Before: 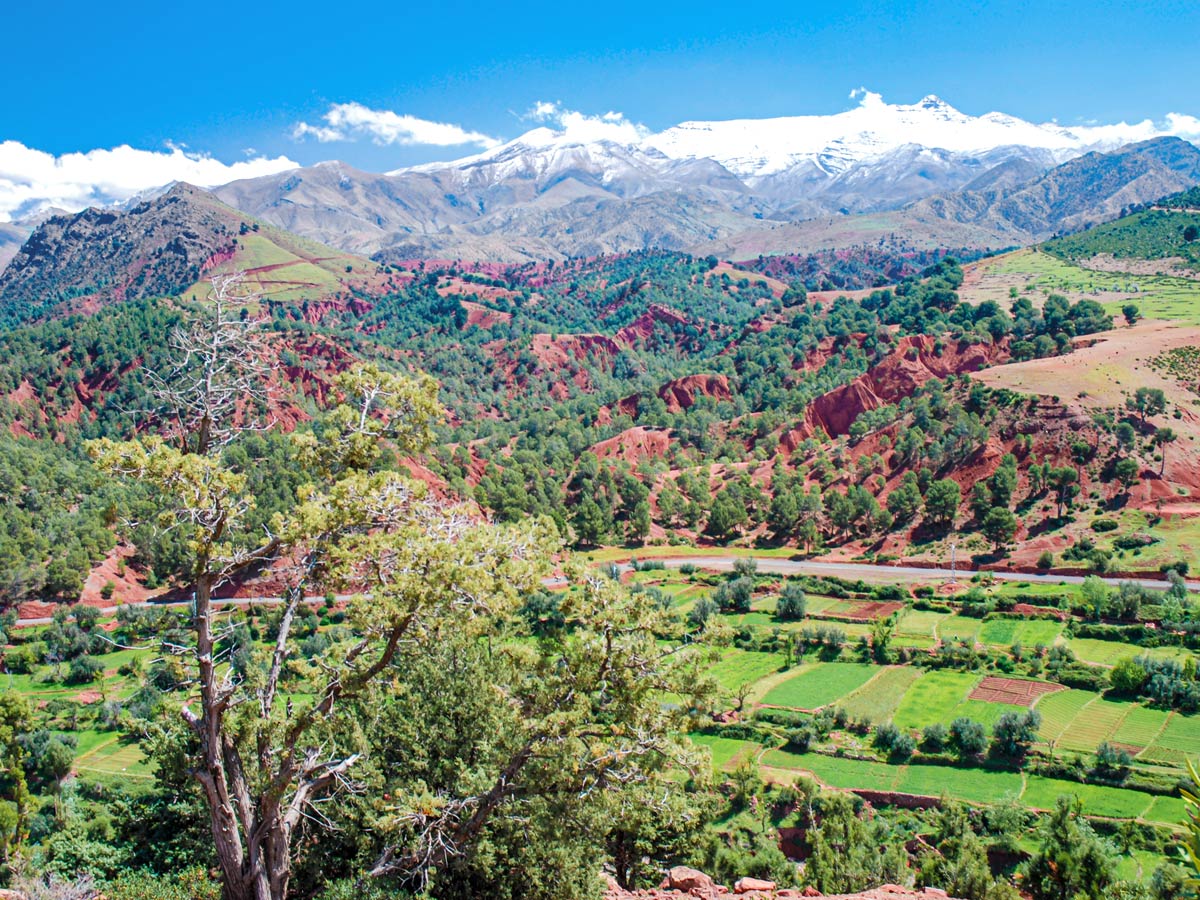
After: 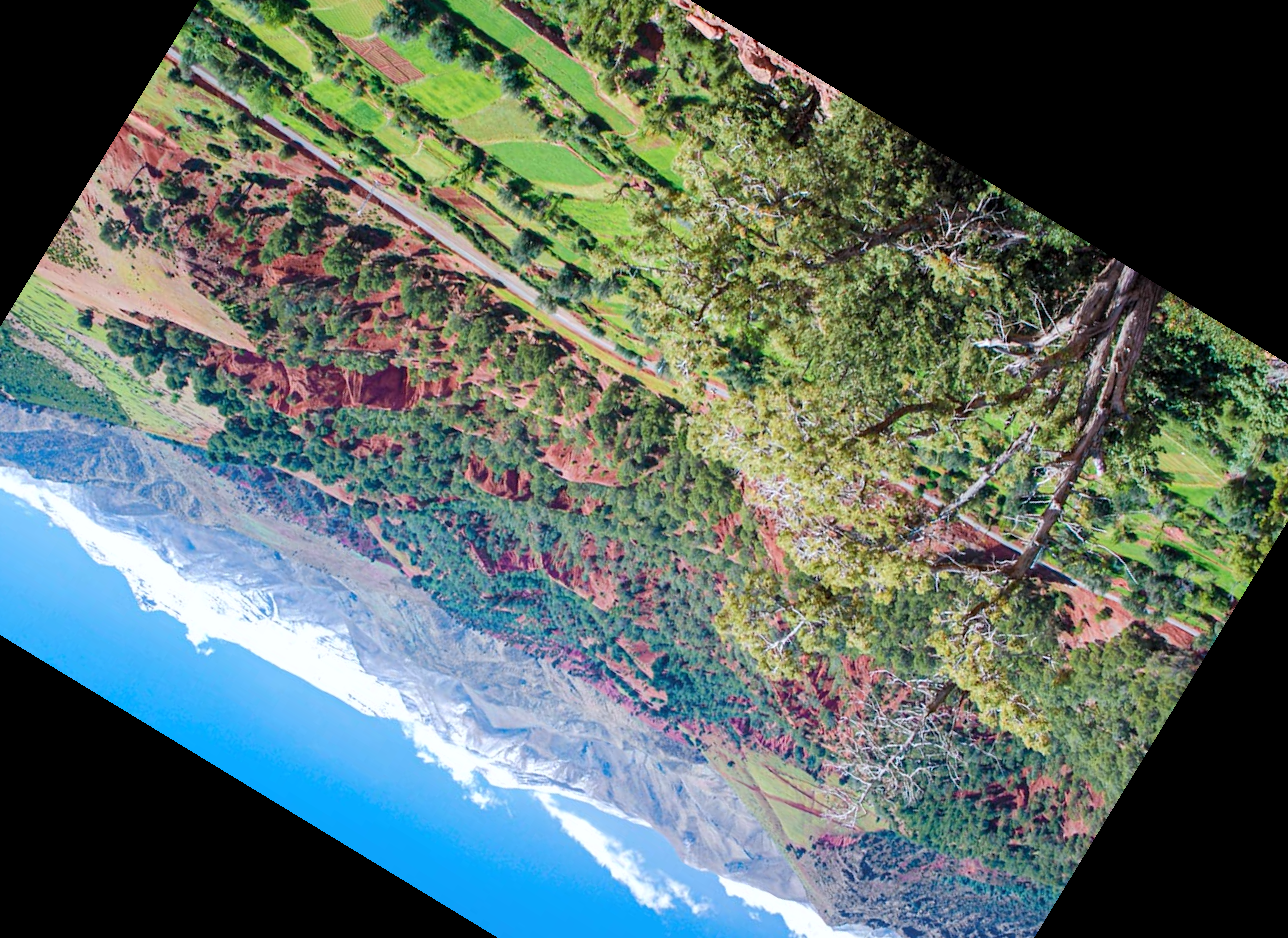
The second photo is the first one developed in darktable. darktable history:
white balance: red 0.98, blue 1.034
crop and rotate: angle 148.68°, left 9.111%, top 15.603%, right 4.588%, bottom 17.041%
